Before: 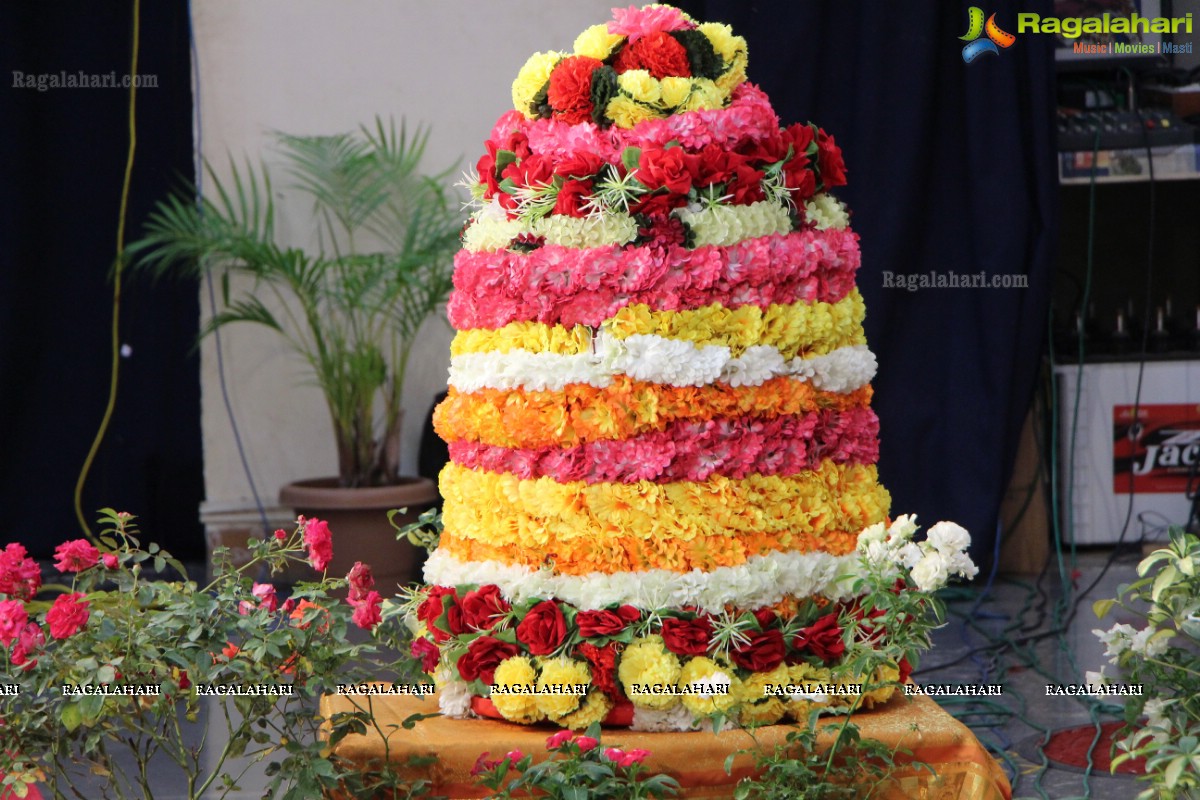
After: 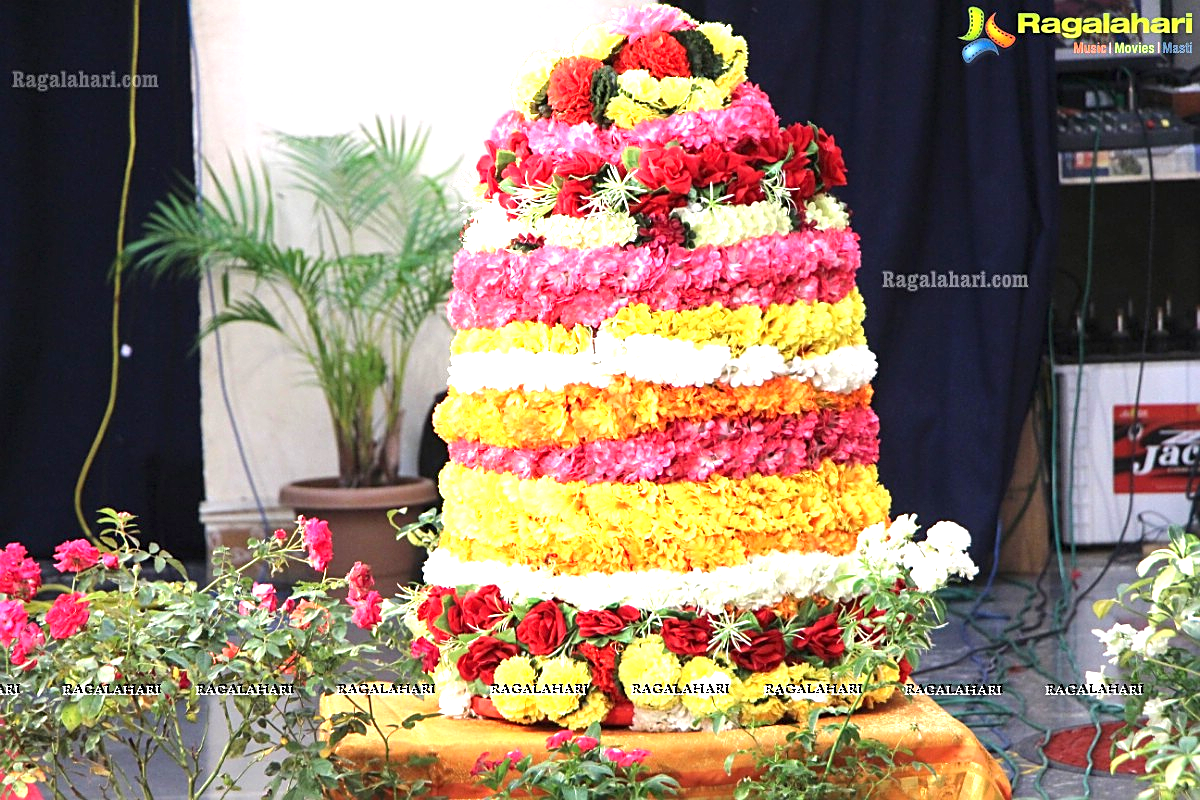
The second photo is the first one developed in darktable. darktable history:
sharpen: on, module defaults
exposure: black level correction 0, exposure 1.41 EV, compensate highlight preservation false
